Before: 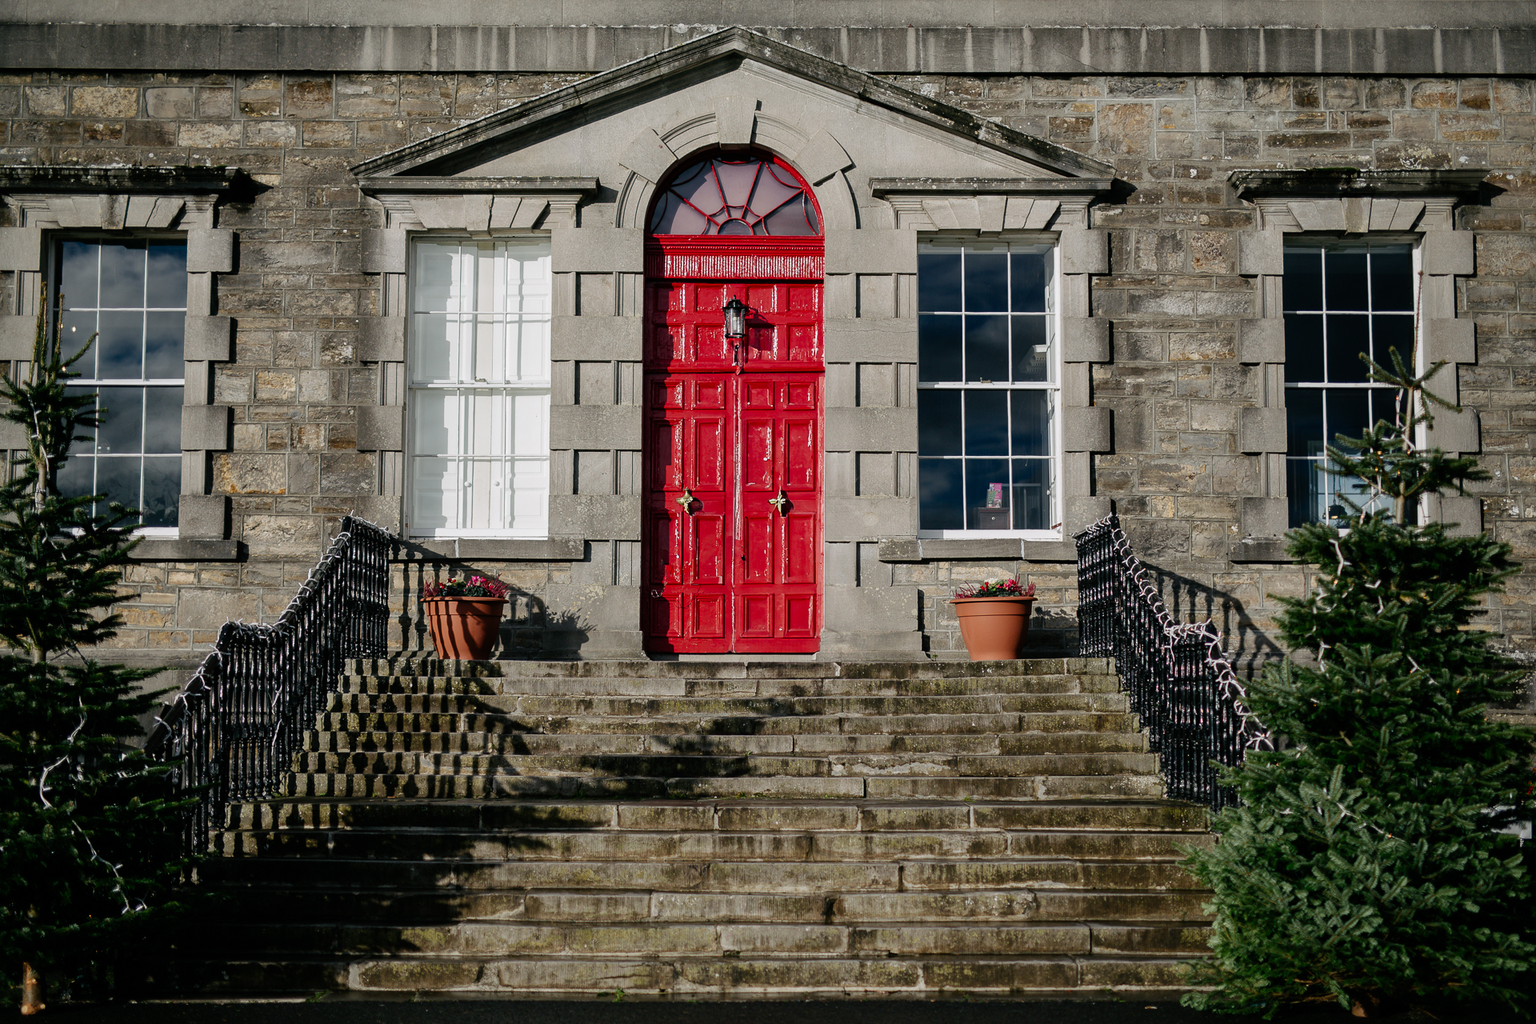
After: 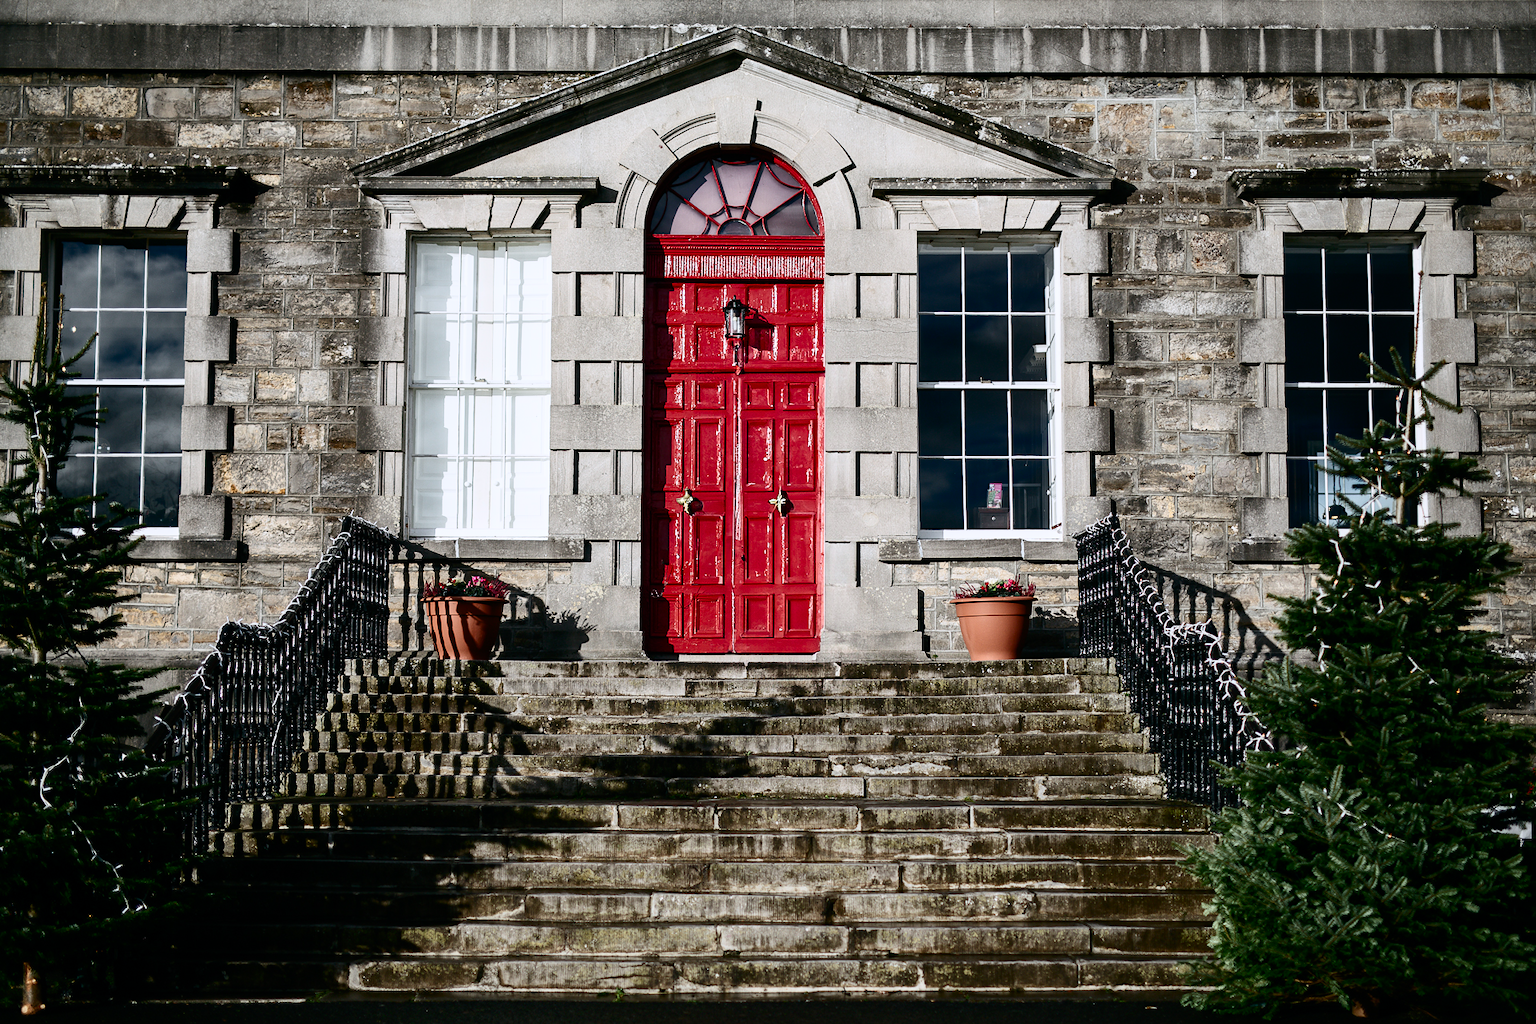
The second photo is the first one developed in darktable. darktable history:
contrast brightness saturation: contrast 0.39, brightness 0.1
color correction: highlights a* -0.137, highlights b* -5.91, shadows a* -0.137, shadows b* -0.137
